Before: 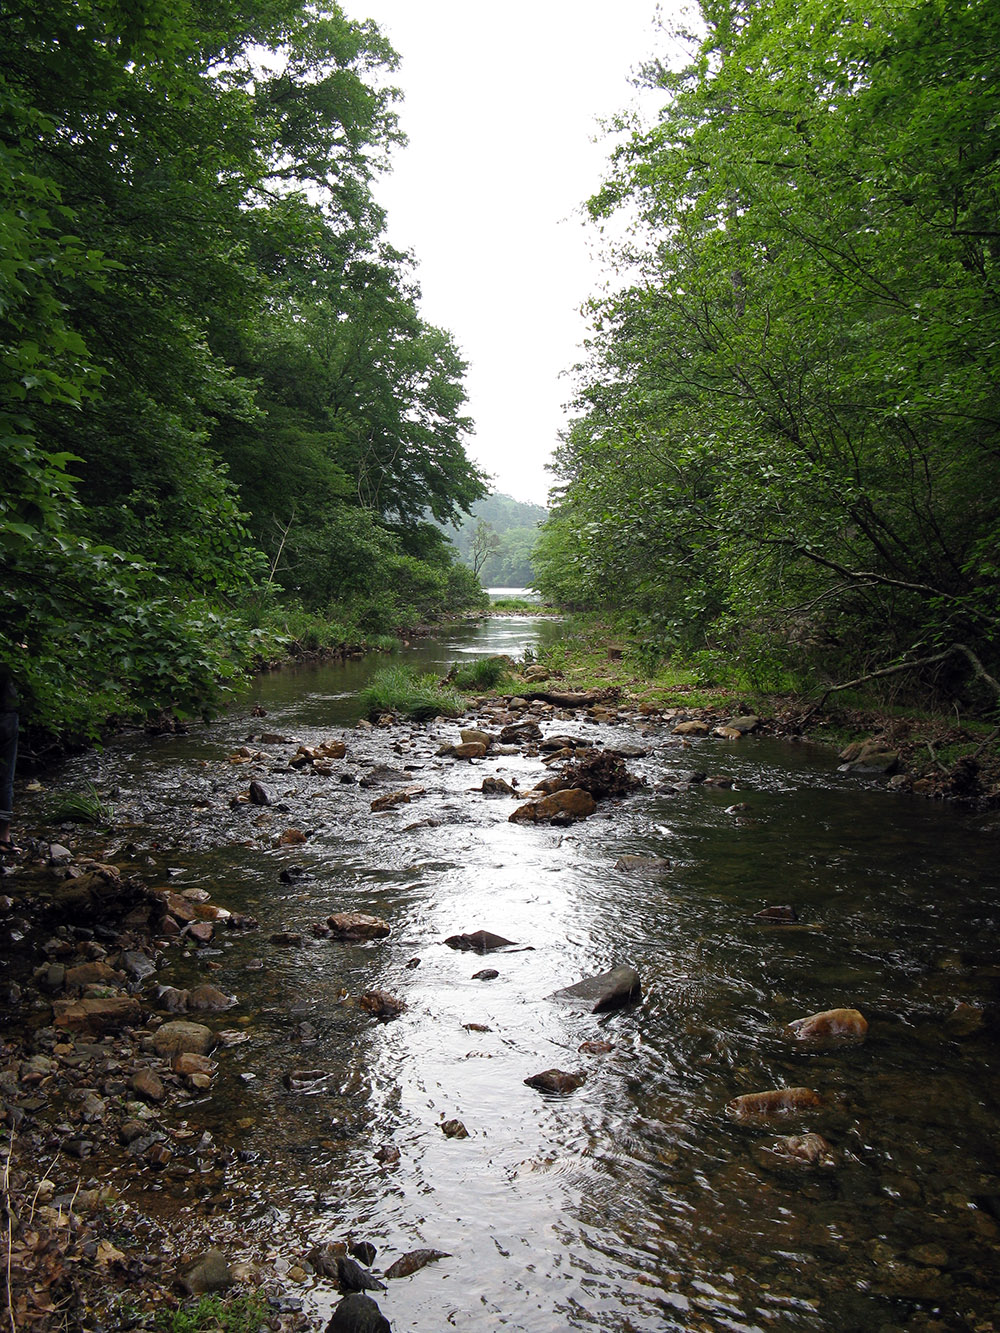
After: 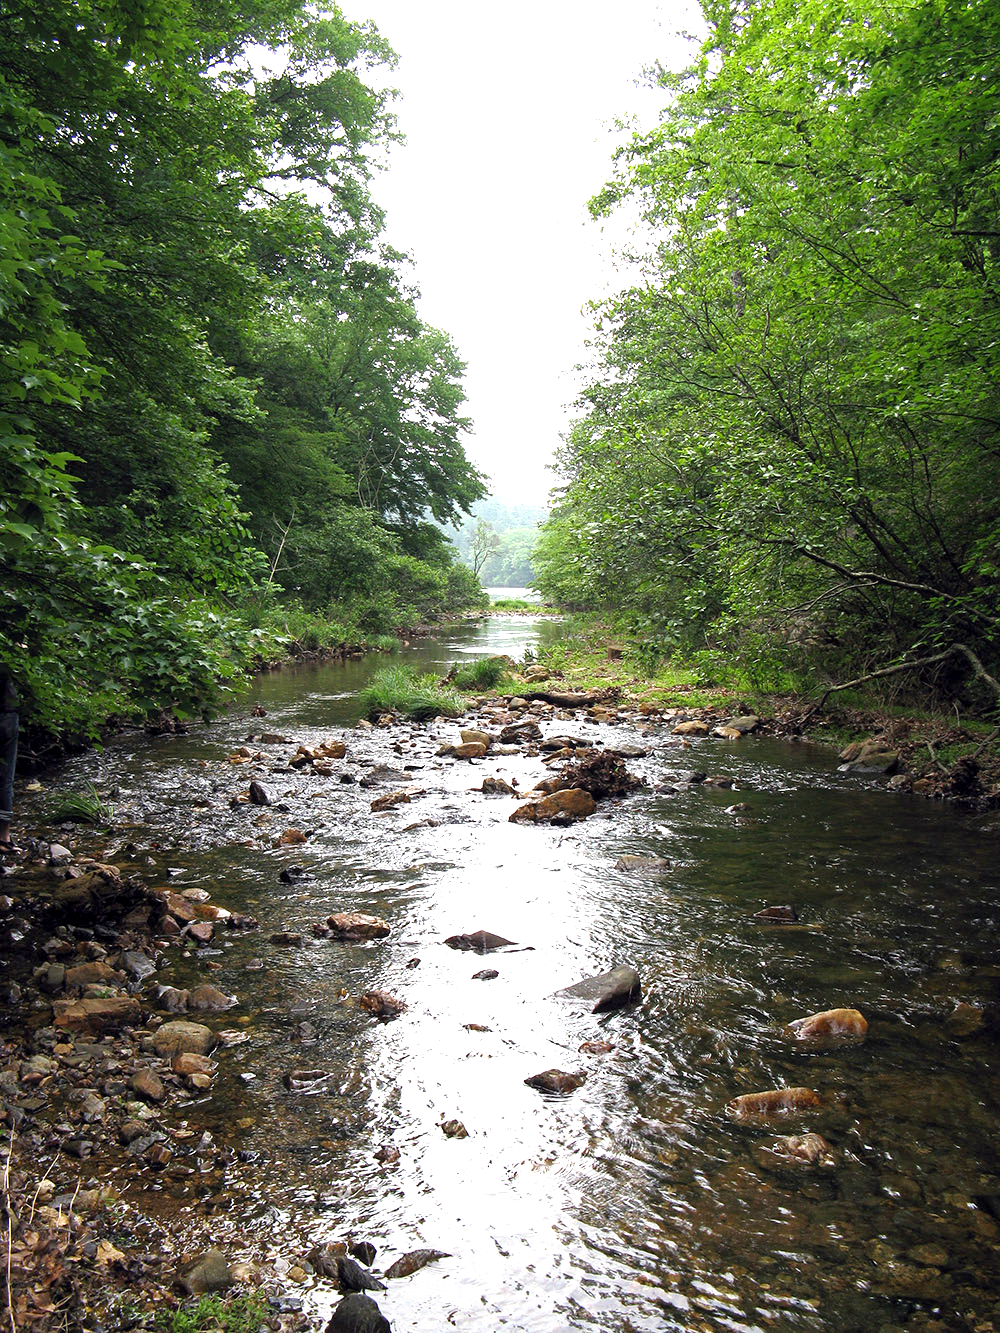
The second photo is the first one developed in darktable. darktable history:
exposure: black level correction 0.001, exposure 1.117 EV, compensate highlight preservation false
